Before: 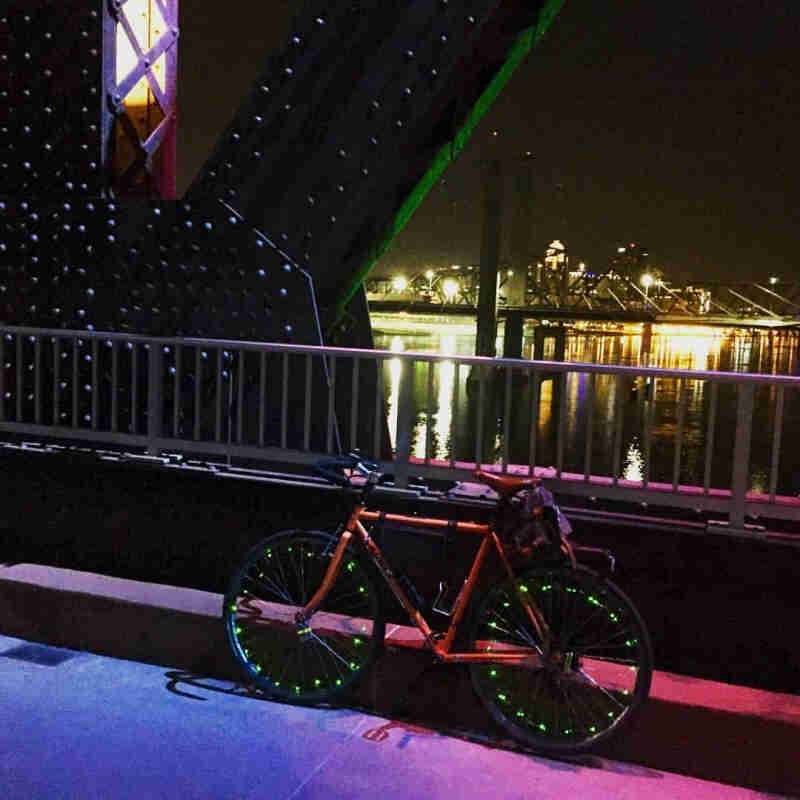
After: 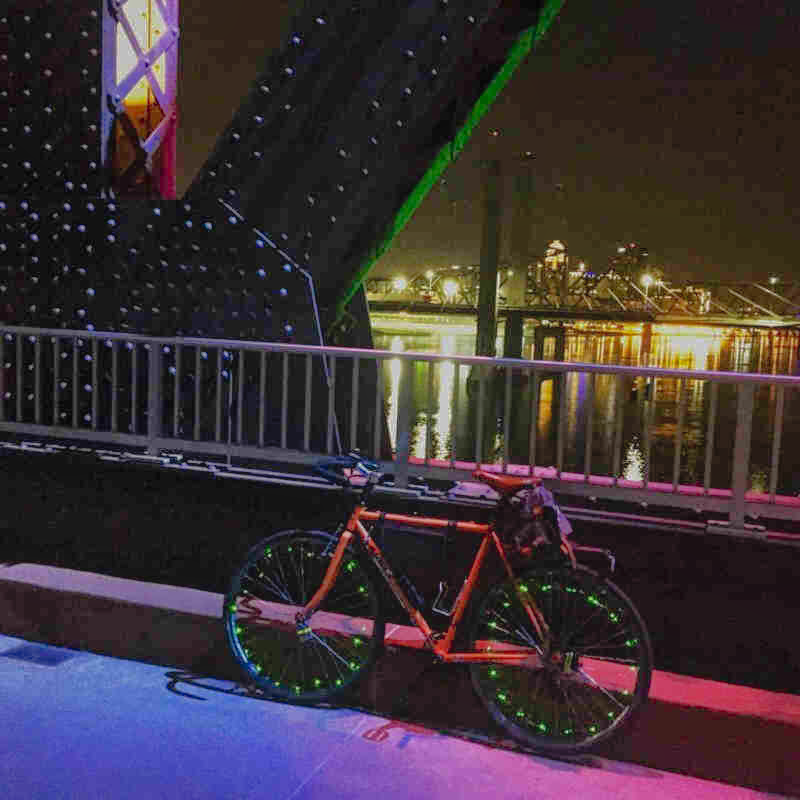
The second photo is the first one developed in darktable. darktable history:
local contrast: highlights 46%, shadows 2%, detail 100%
shadows and highlights: on, module defaults
